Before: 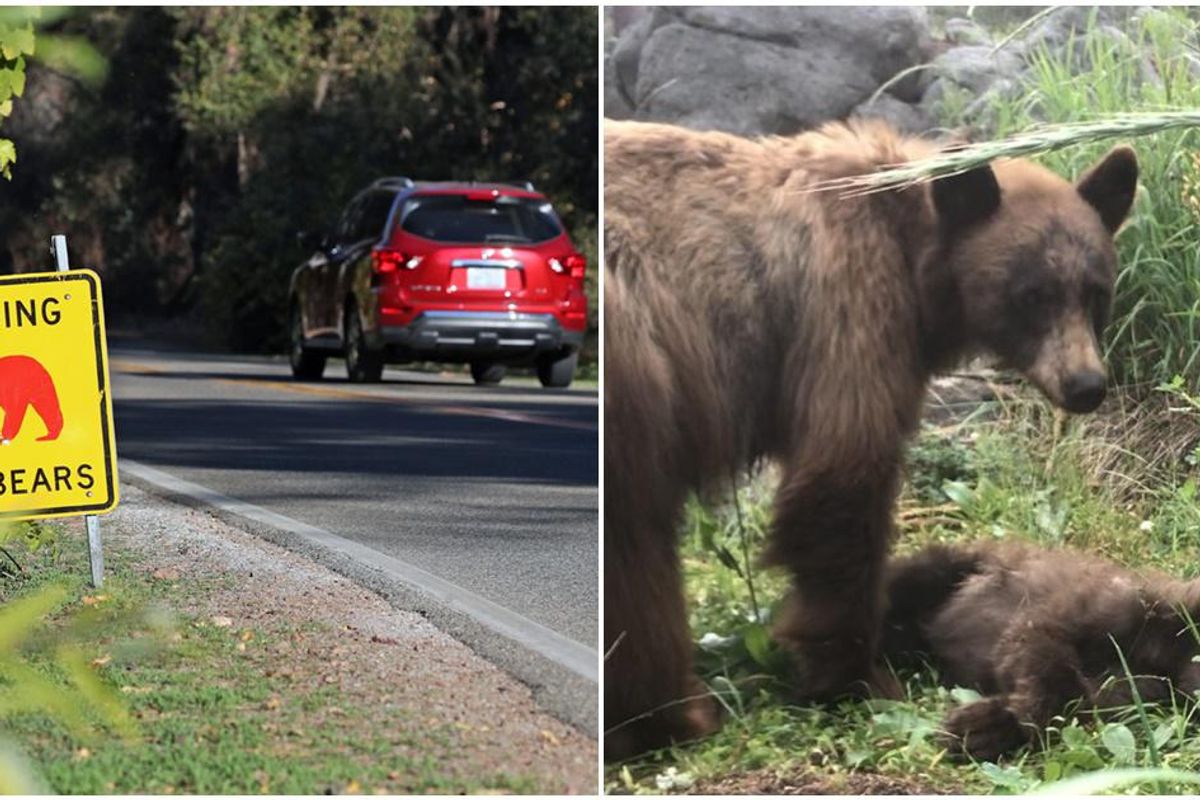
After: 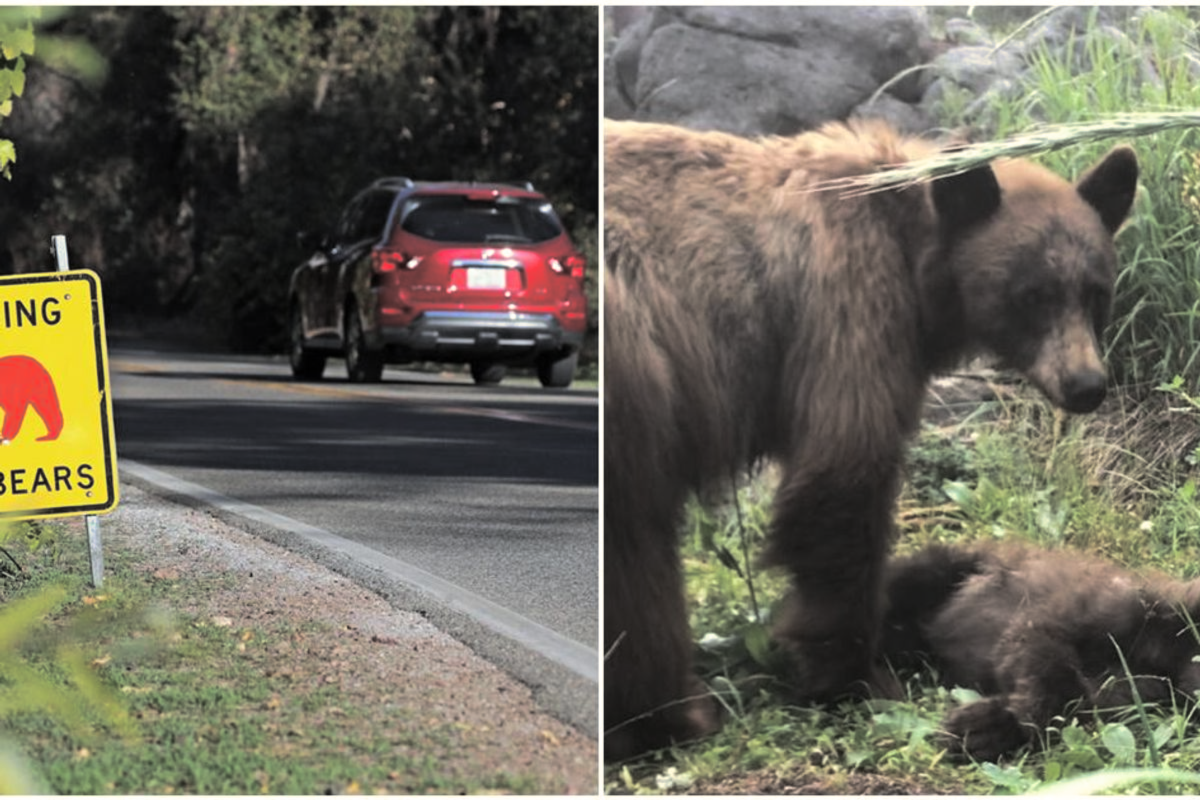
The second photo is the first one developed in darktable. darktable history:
lowpass: radius 0.5, unbound 0
split-toning: shadows › hue 43.2°, shadows › saturation 0, highlights › hue 50.4°, highlights › saturation 1
